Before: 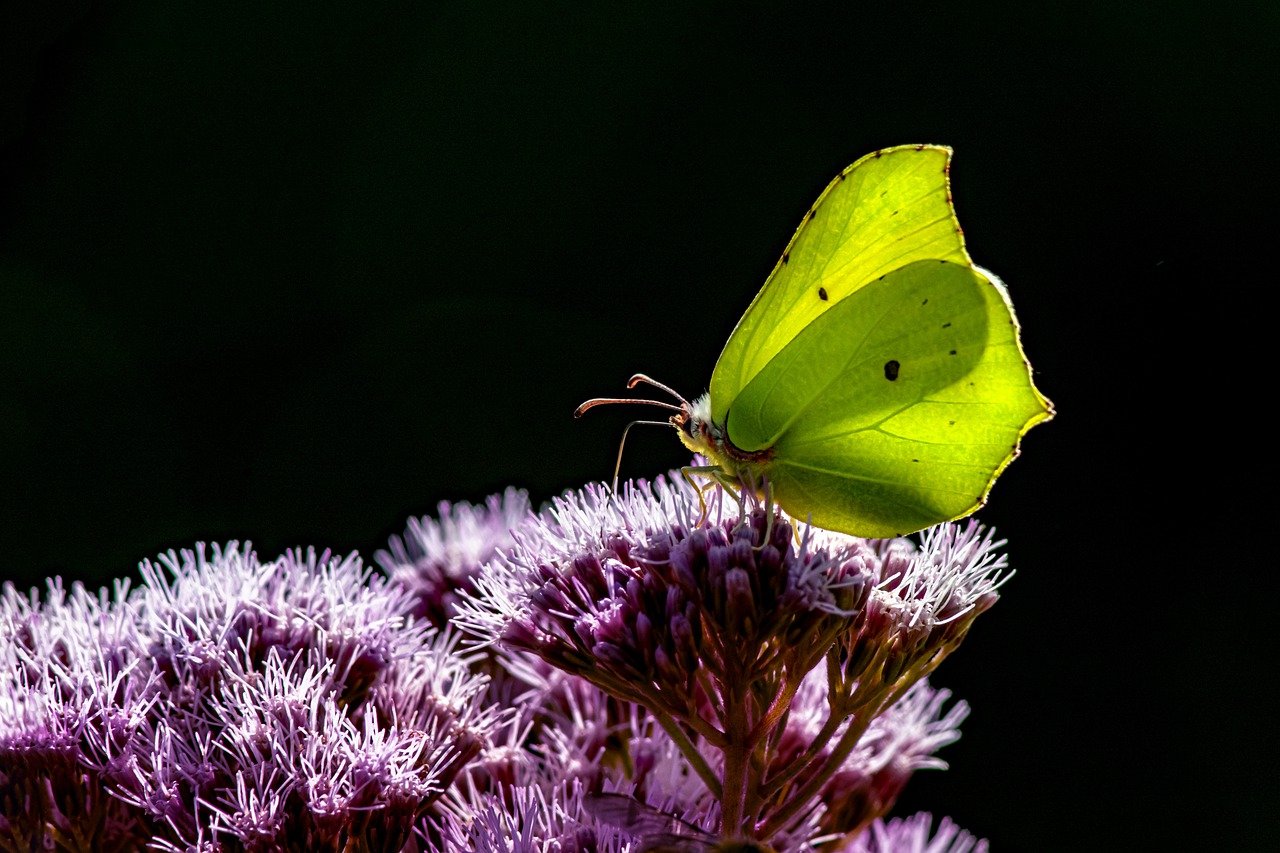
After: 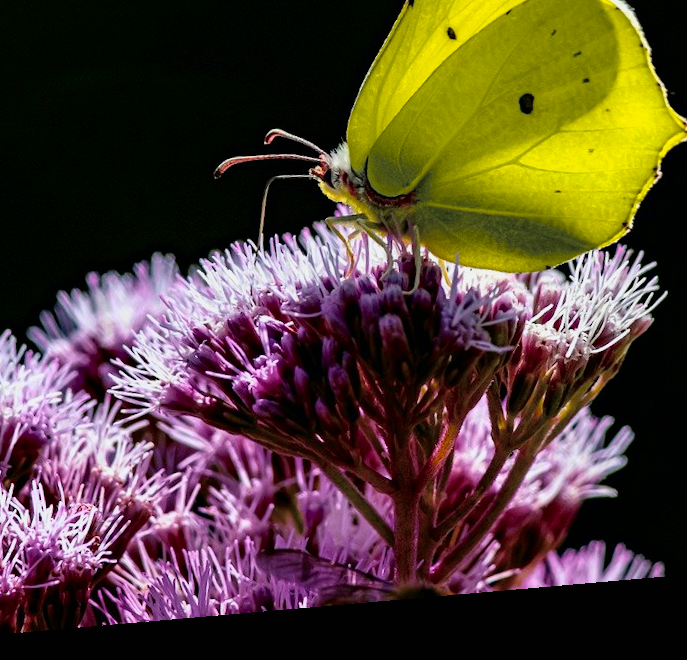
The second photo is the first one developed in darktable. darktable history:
tone curve: curves: ch0 [(0, 0) (0.07, 0.052) (0.23, 0.254) (0.486, 0.53) (0.822, 0.825) (0.994, 0.955)]; ch1 [(0, 0) (0.226, 0.261) (0.379, 0.442) (0.469, 0.472) (0.495, 0.495) (0.514, 0.504) (0.561, 0.568) (0.59, 0.612) (1, 1)]; ch2 [(0, 0) (0.269, 0.299) (0.459, 0.441) (0.498, 0.499) (0.523, 0.52) (0.586, 0.569) (0.635, 0.617) (0.659, 0.681) (0.718, 0.764) (1, 1)], color space Lab, independent channels, preserve colors none
rotate and perspective: rotation -4.98°, automatic cropping off
crop and rotate: left 29.237%, top 31.152%, right 19.807%
